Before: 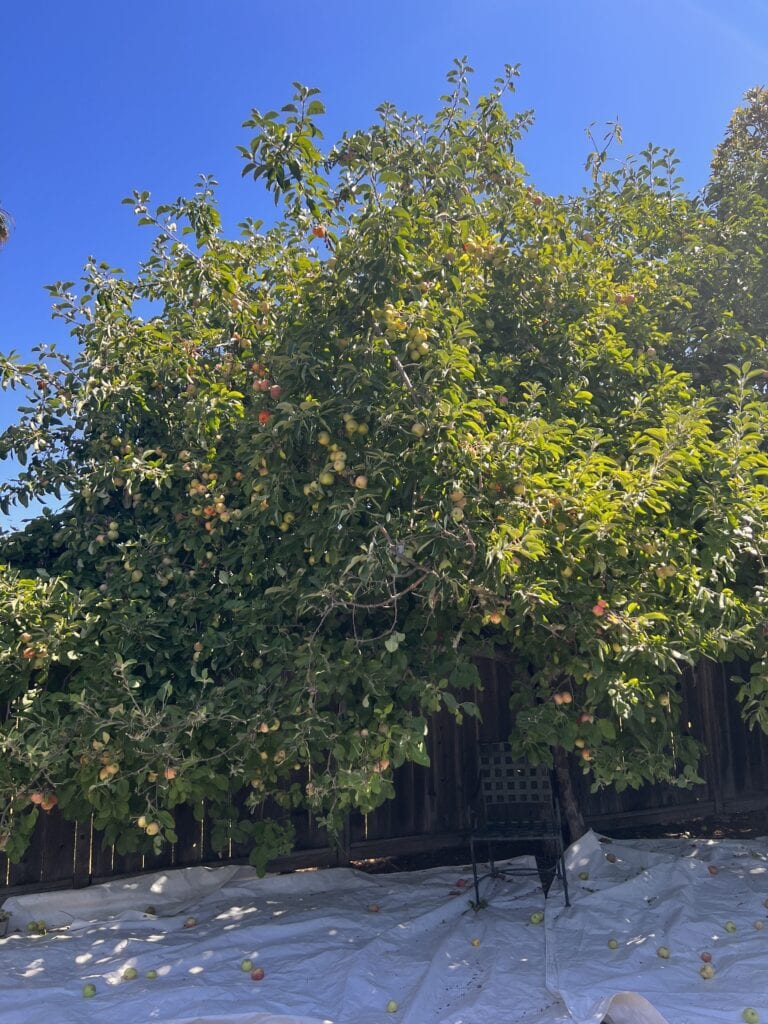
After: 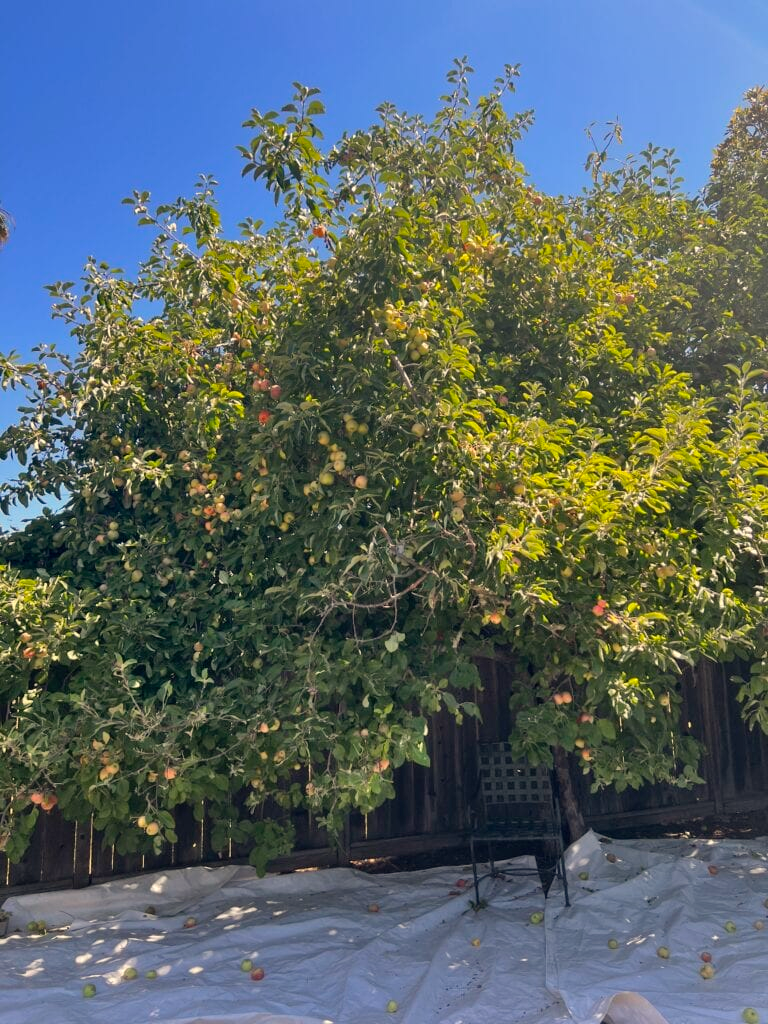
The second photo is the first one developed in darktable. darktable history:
shadows and highlights: soften with gaussian
exposure: black level correction 0.001, compensate highlight preservation false
white balance: red 1.045, blue 0.932
